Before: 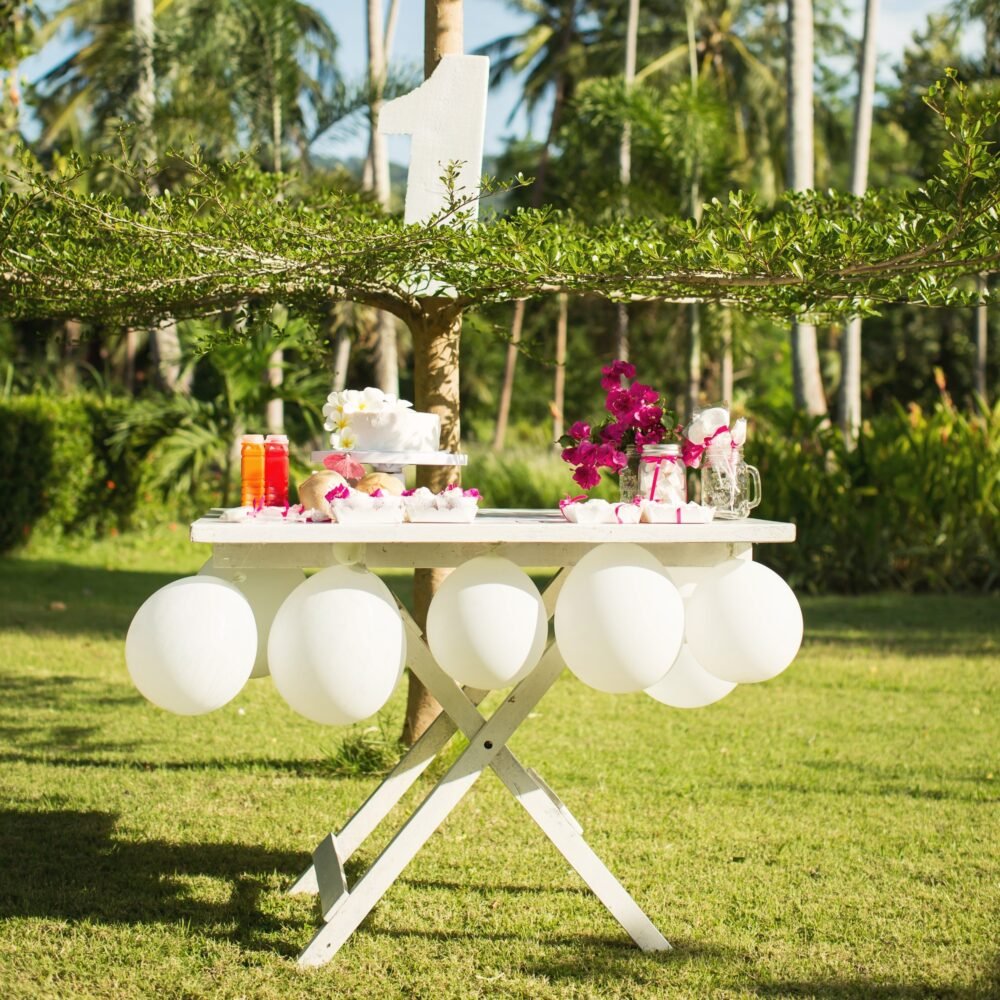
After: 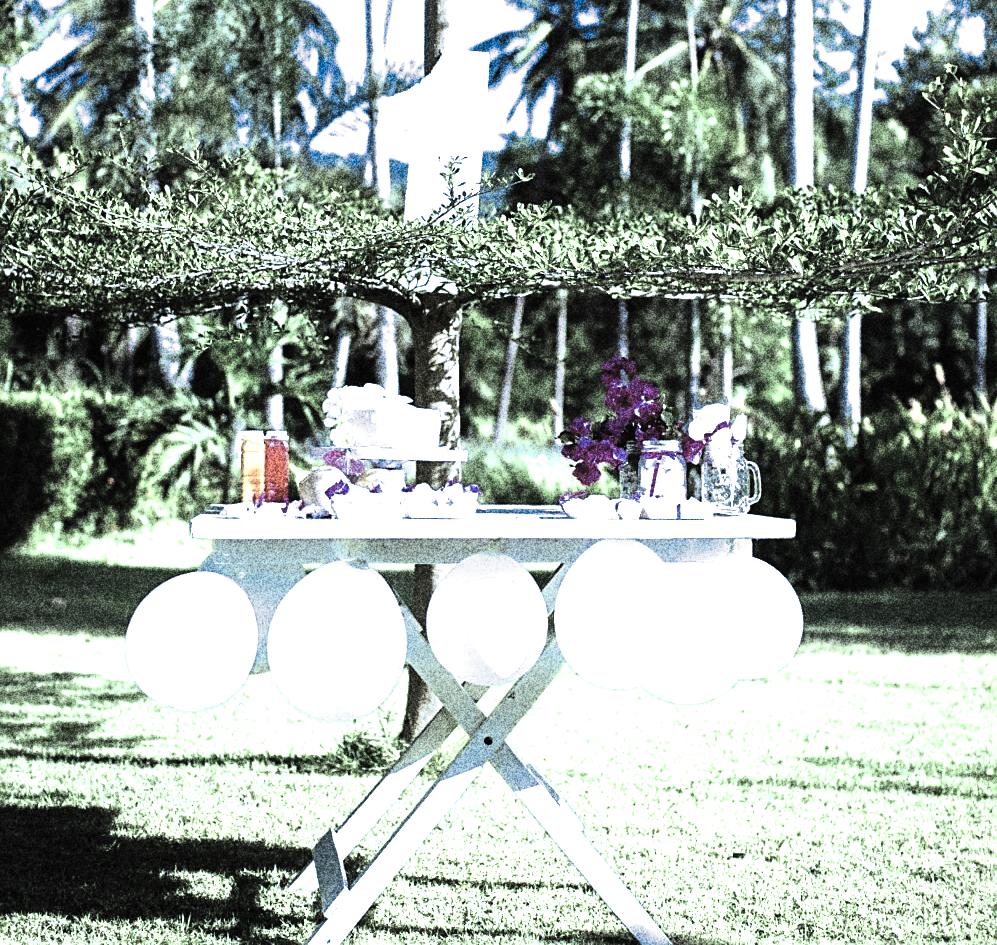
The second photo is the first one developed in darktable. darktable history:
exposure: black level correction 0, exposure 0.7 EV, compensate exposure bias true, compensate highlight preservation false
crop: top 0.448%, right 0.264%, bottom 5.045%
rgb curve: curves: ch0 [(0, 0.186) (0.314, 0.284) (0.775, 0.708) (1, 1)], compensate middle gray true, preserve colors none
color zones: curves: ch0 [(0.25, 0.667) (0.758, 0.368)]; ch1 [(0.215, 0.245) (0.761, 0.373)]; ch2 [(0.247, 0.554) (0.761, 0.436)]
grain: coarseness 30.02 ISO, strength 100%
white balance: red 0.766, blue 1.537
sharpen: on, module defaults
filmic rgb: black relative exposure -3.57 EV, white relative exposure 2.29 EV, hardness 3.41
